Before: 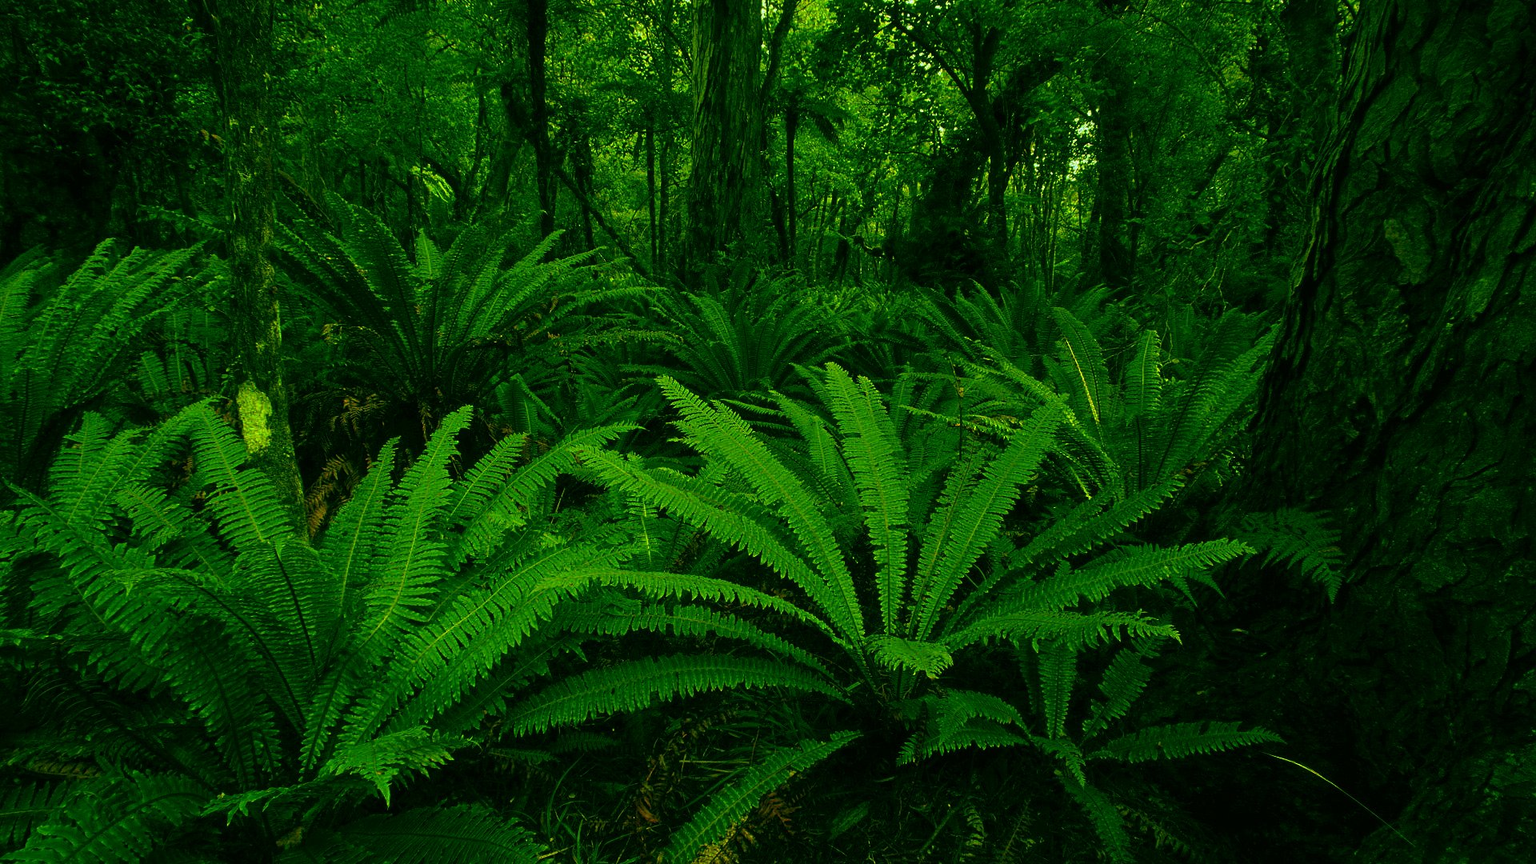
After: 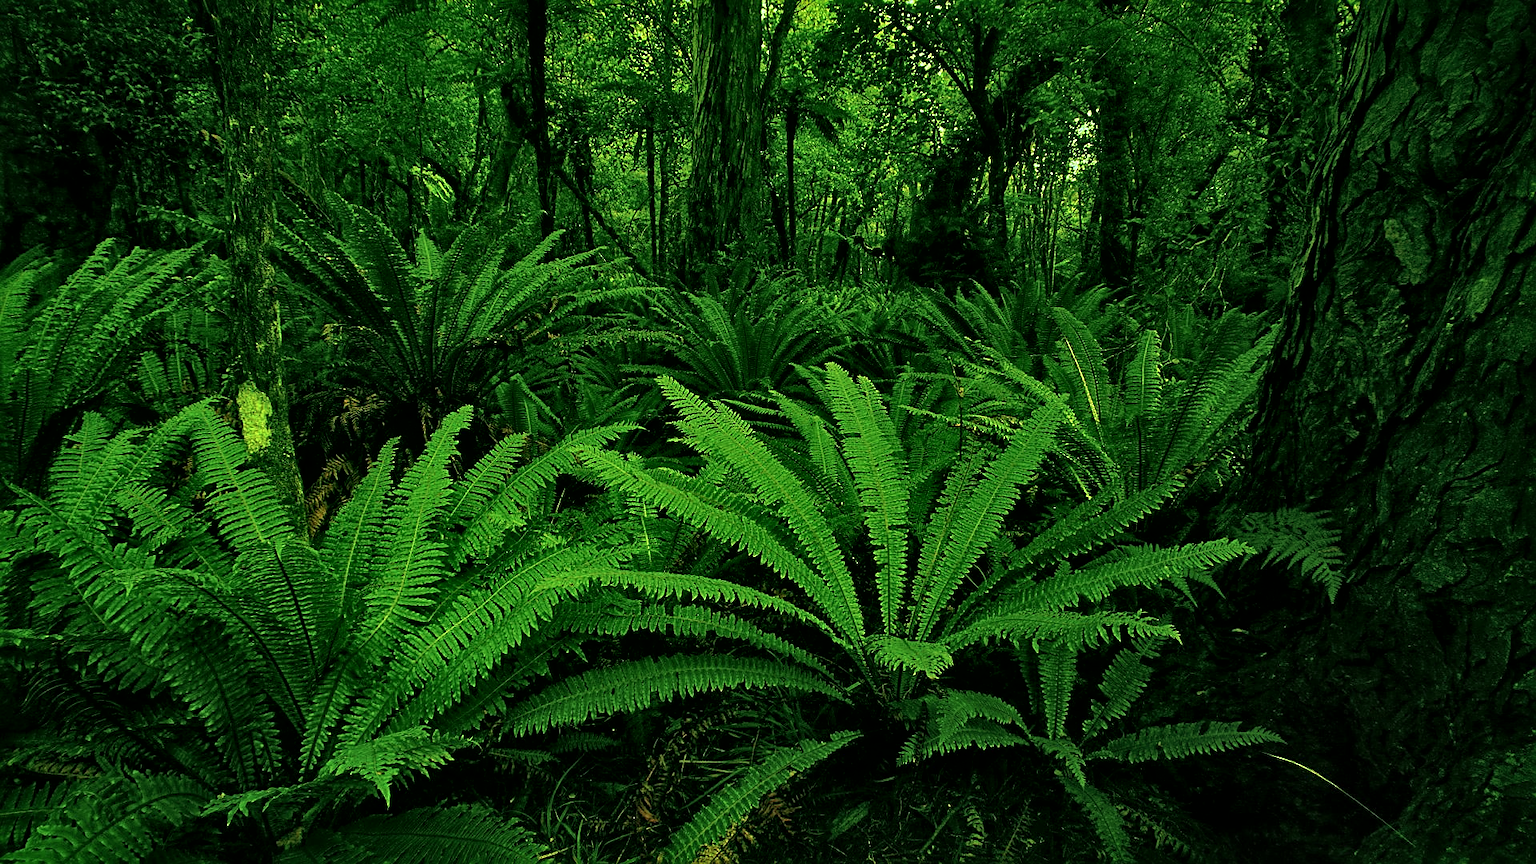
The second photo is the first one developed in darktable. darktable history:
shadows and highlights: shadows 13.27, white point adjustment 1.32, highlights -0.445, soften with gaussian
sharpen: on, module defaults
local contrast: mode bilateral grid, contrast 25, coarseness 59, detail 151%, midtone range 0.2
